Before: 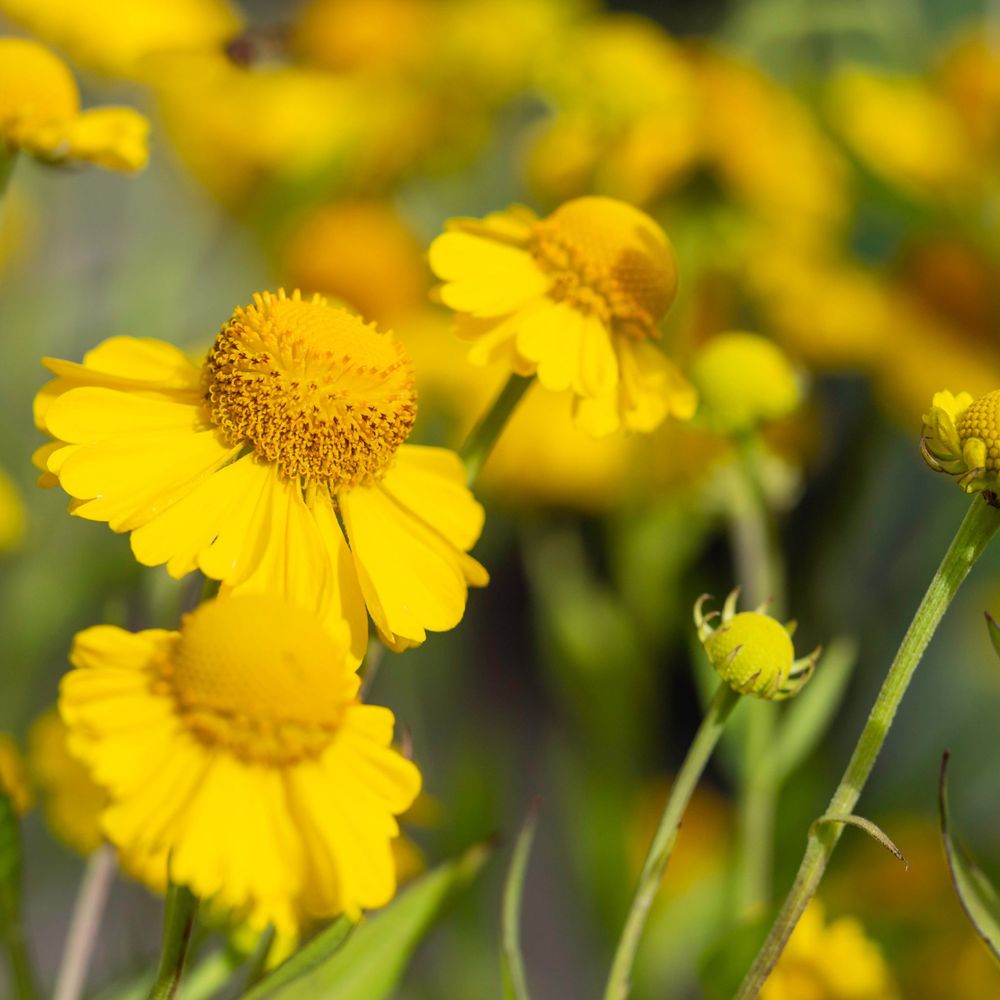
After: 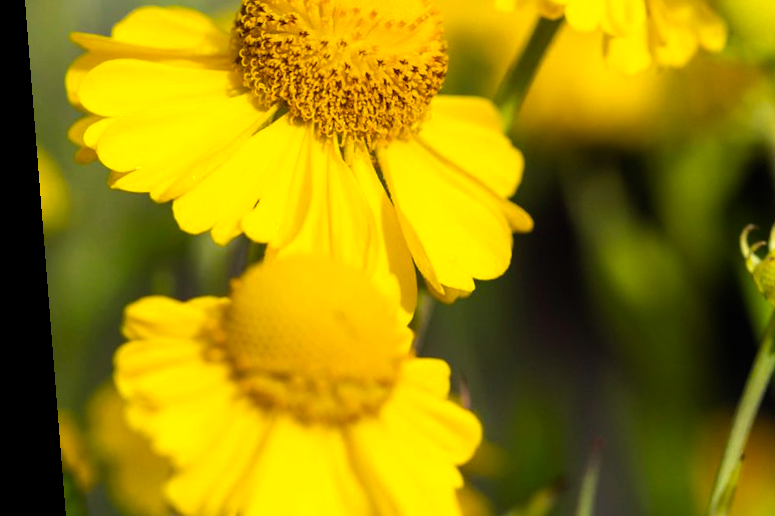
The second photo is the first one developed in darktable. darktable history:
crop: top 36.498%, right 27.964%, bottom 14.995%
rotate and perspective: rotation -4.2°, shear 0.006, automatic cropping off
color balance rgb: shadows lift › luminance -10%, power › luminance -9%, linear chroma grading › global chroma 10%, global vibrance 10%, contrast 15%, saturation formula JzAzBz (2021)
